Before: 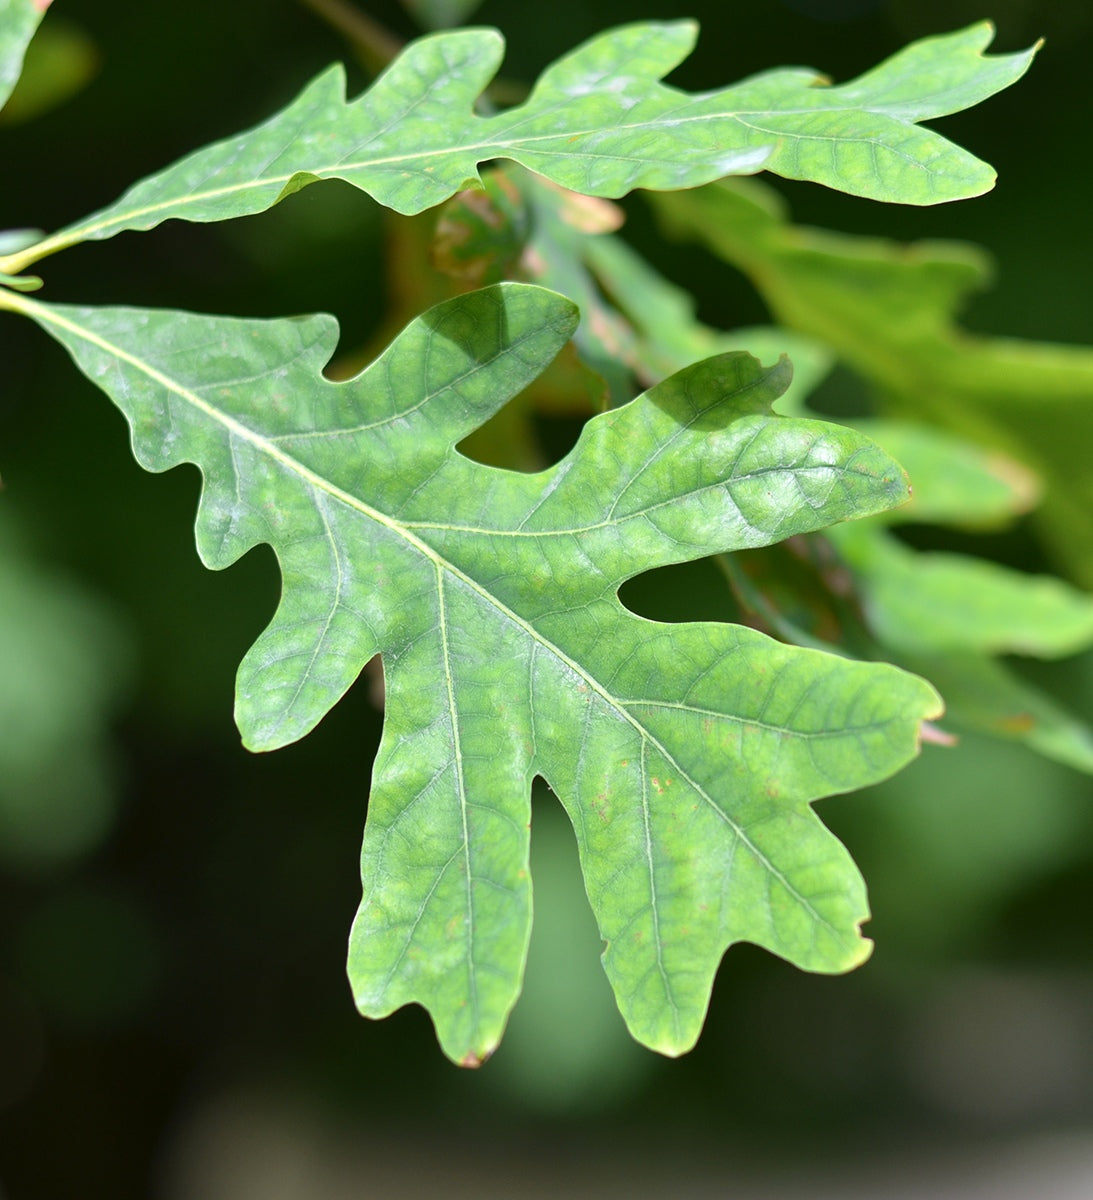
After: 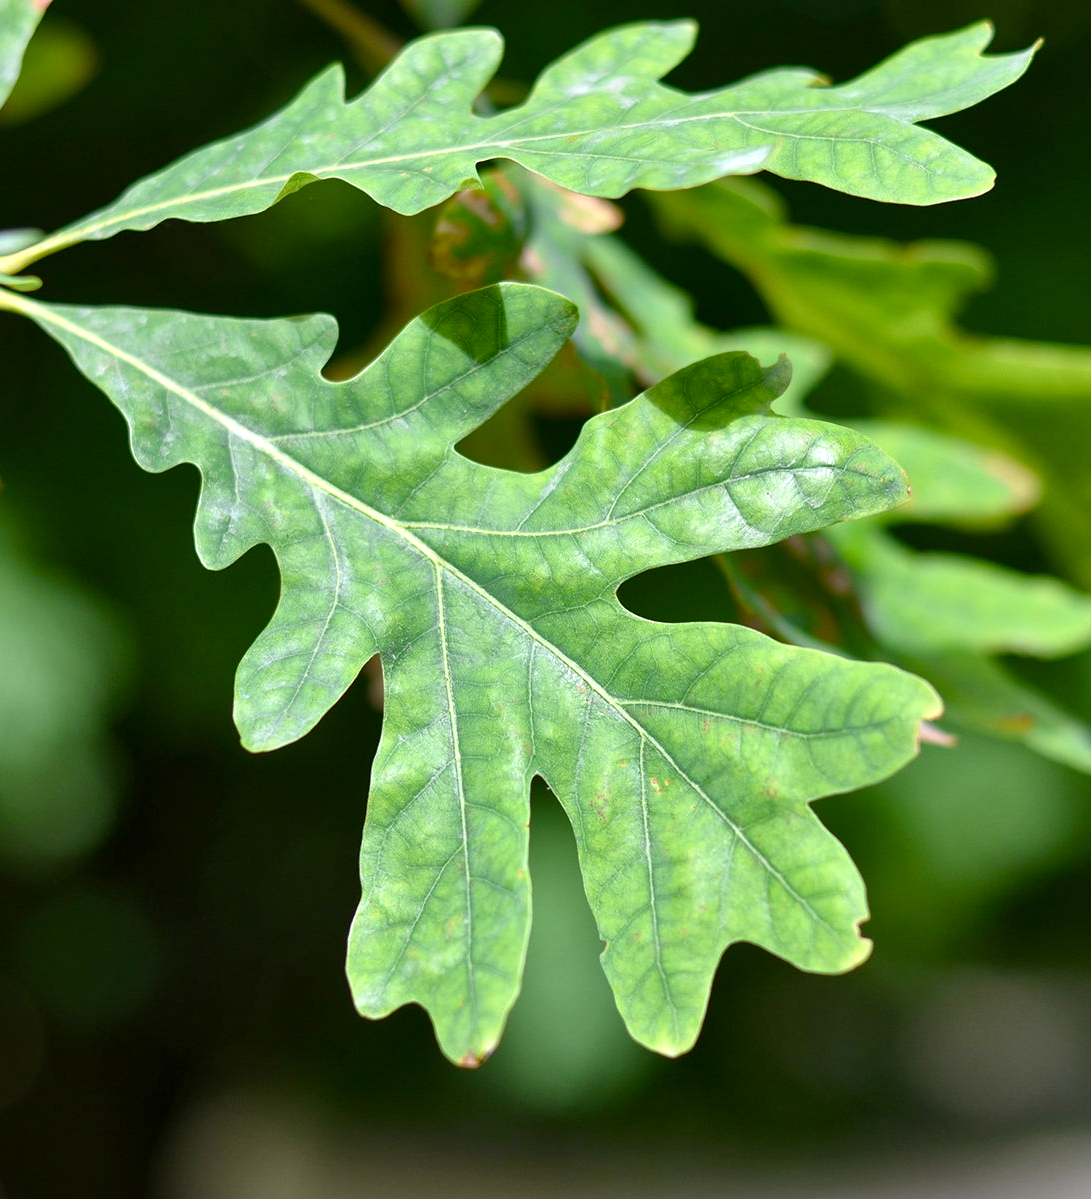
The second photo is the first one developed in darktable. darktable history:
crop and rotate: left 0.126%
color balance rgb: perceptual saturation grading › global saturation 20%, perceptual saturation grading › highlights -25%, perceptual saturation grading › shadows 25%
local contrast: mode bilateral grid, contrast 20, coarseness 50, detail 144%, midtone range 0.2
